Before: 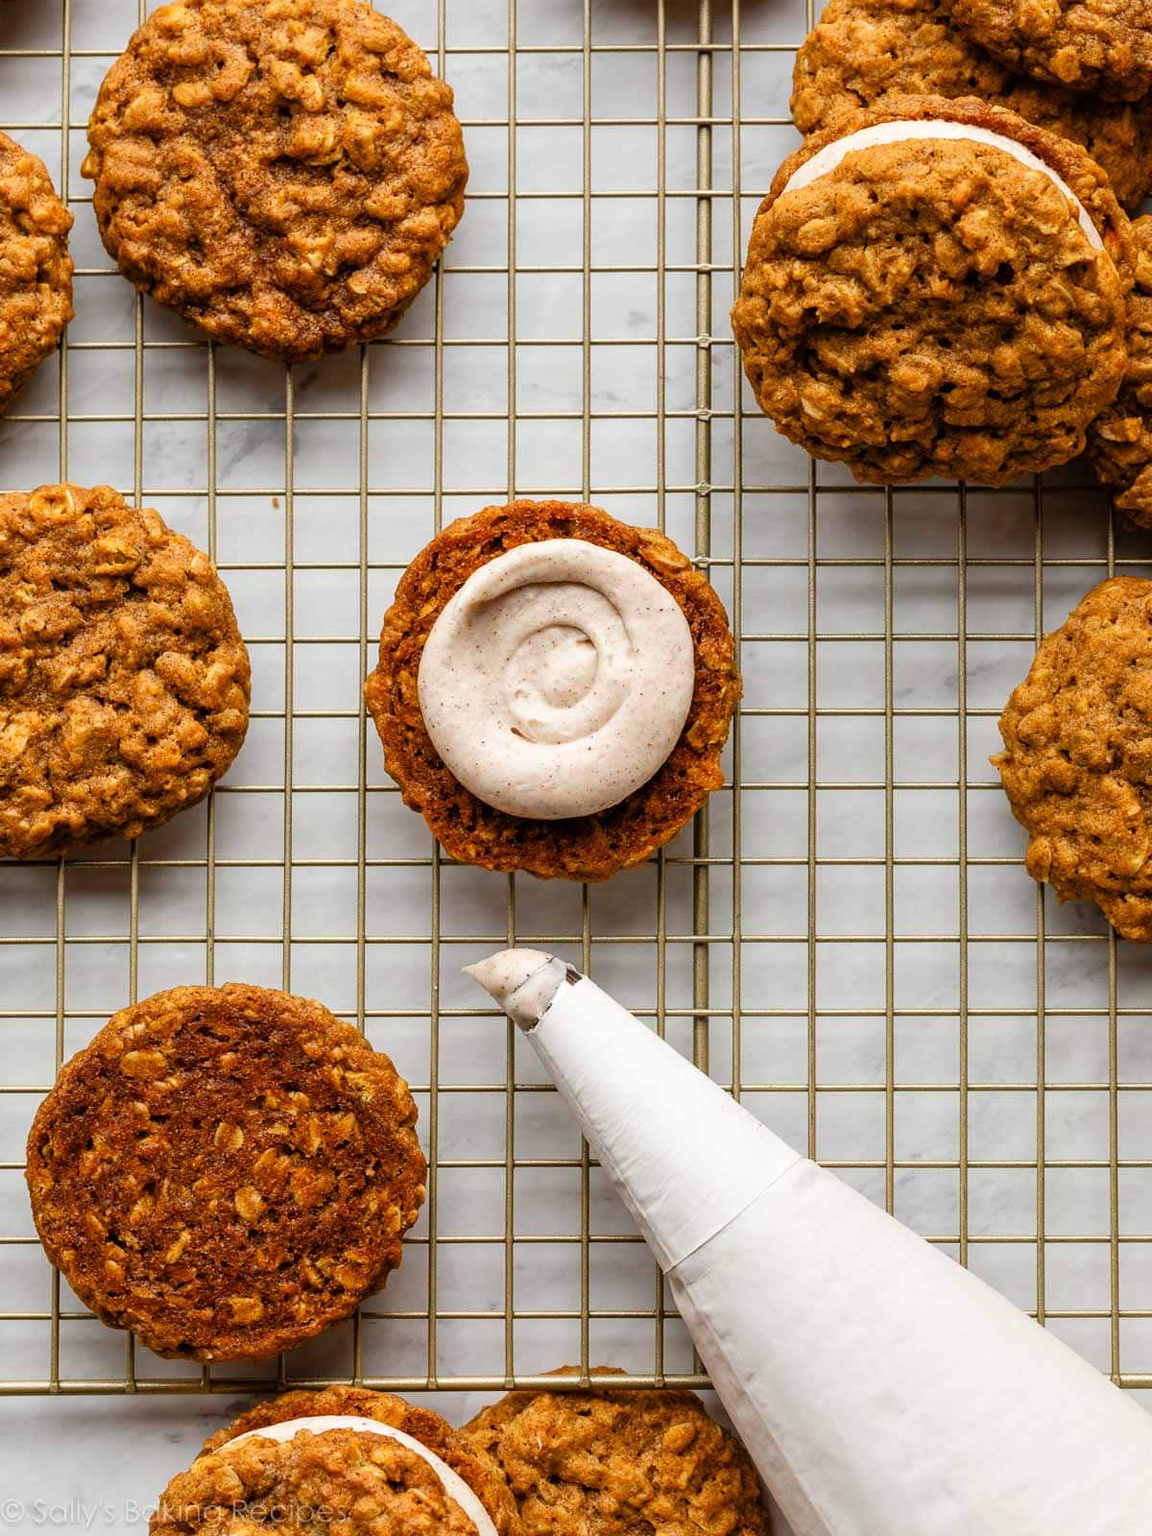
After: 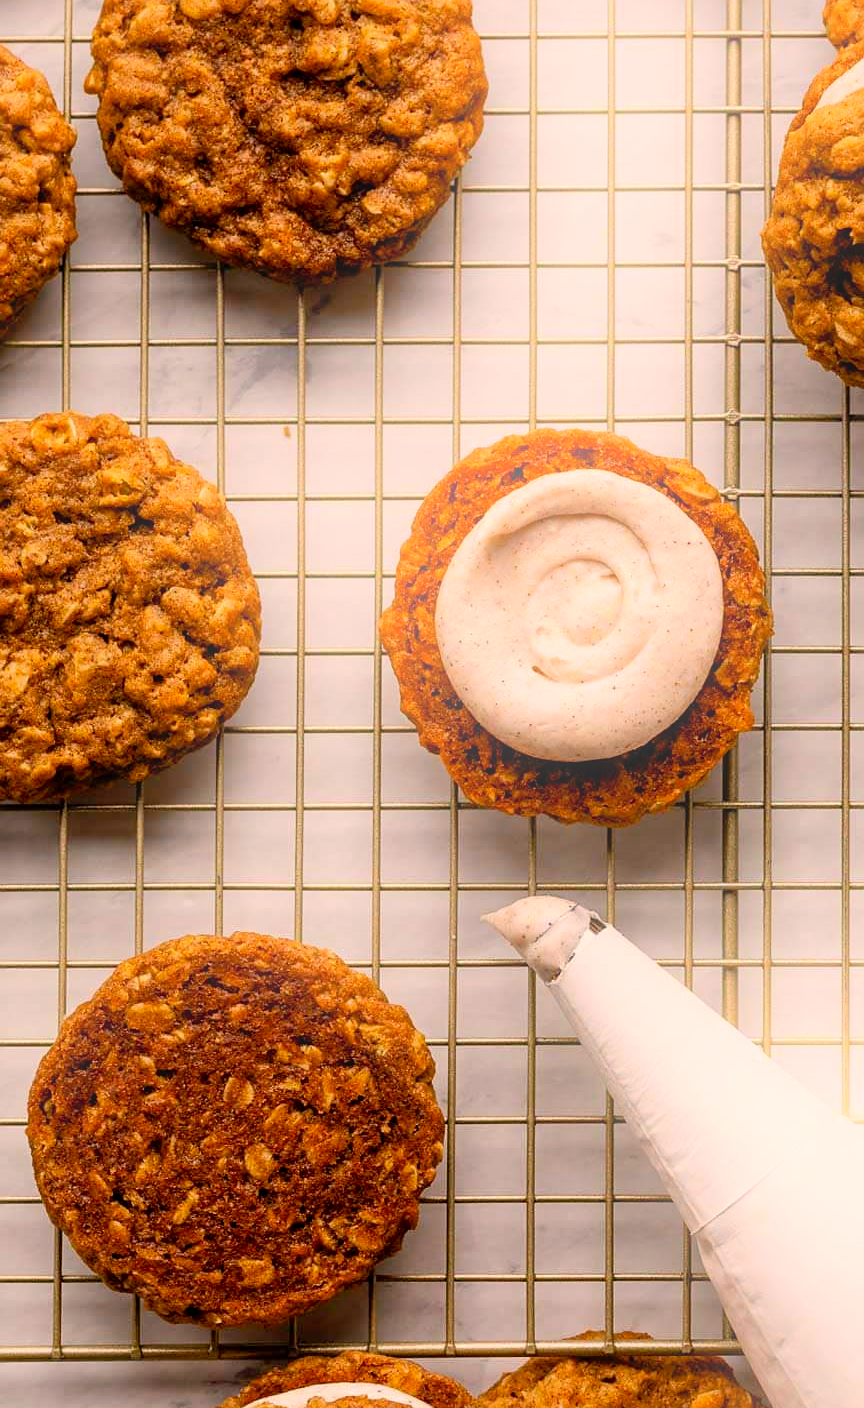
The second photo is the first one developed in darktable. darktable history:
bloom: on, module defaults
crop: top 5.803%, right 27.864%, bottom 5.804%
color correction: highlights a* 11.96, highlights b* 11.58
sharpen: amount 0.2
exposure: black level correction 0.009, exposure -0.159 EV, compensate highlight preservation false
